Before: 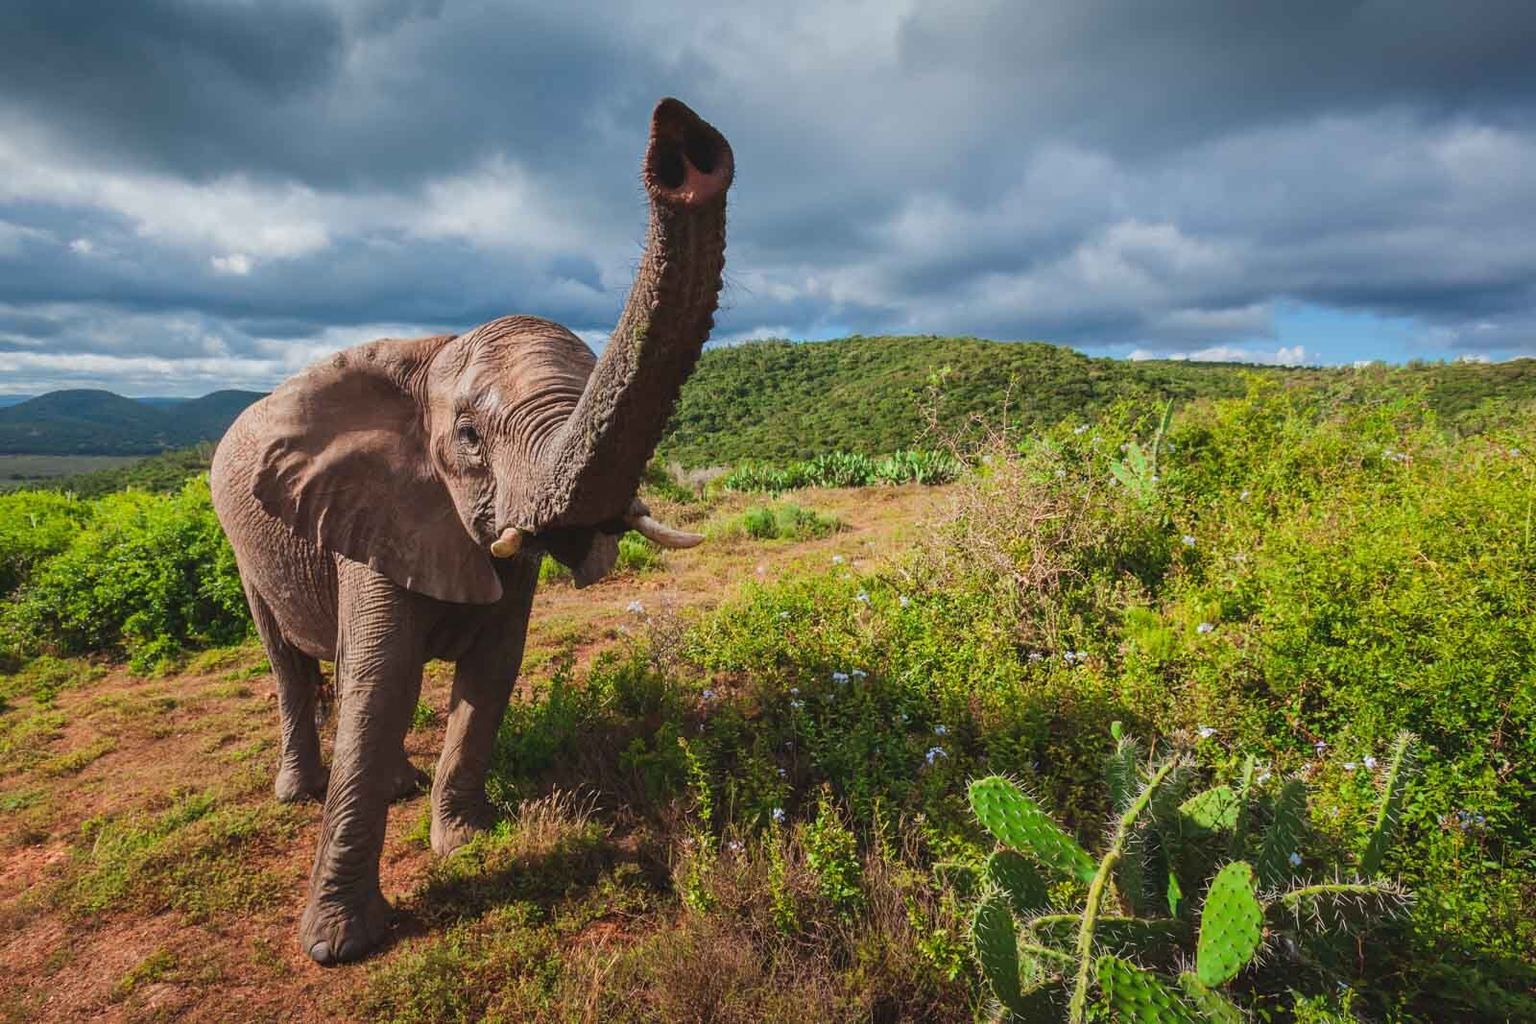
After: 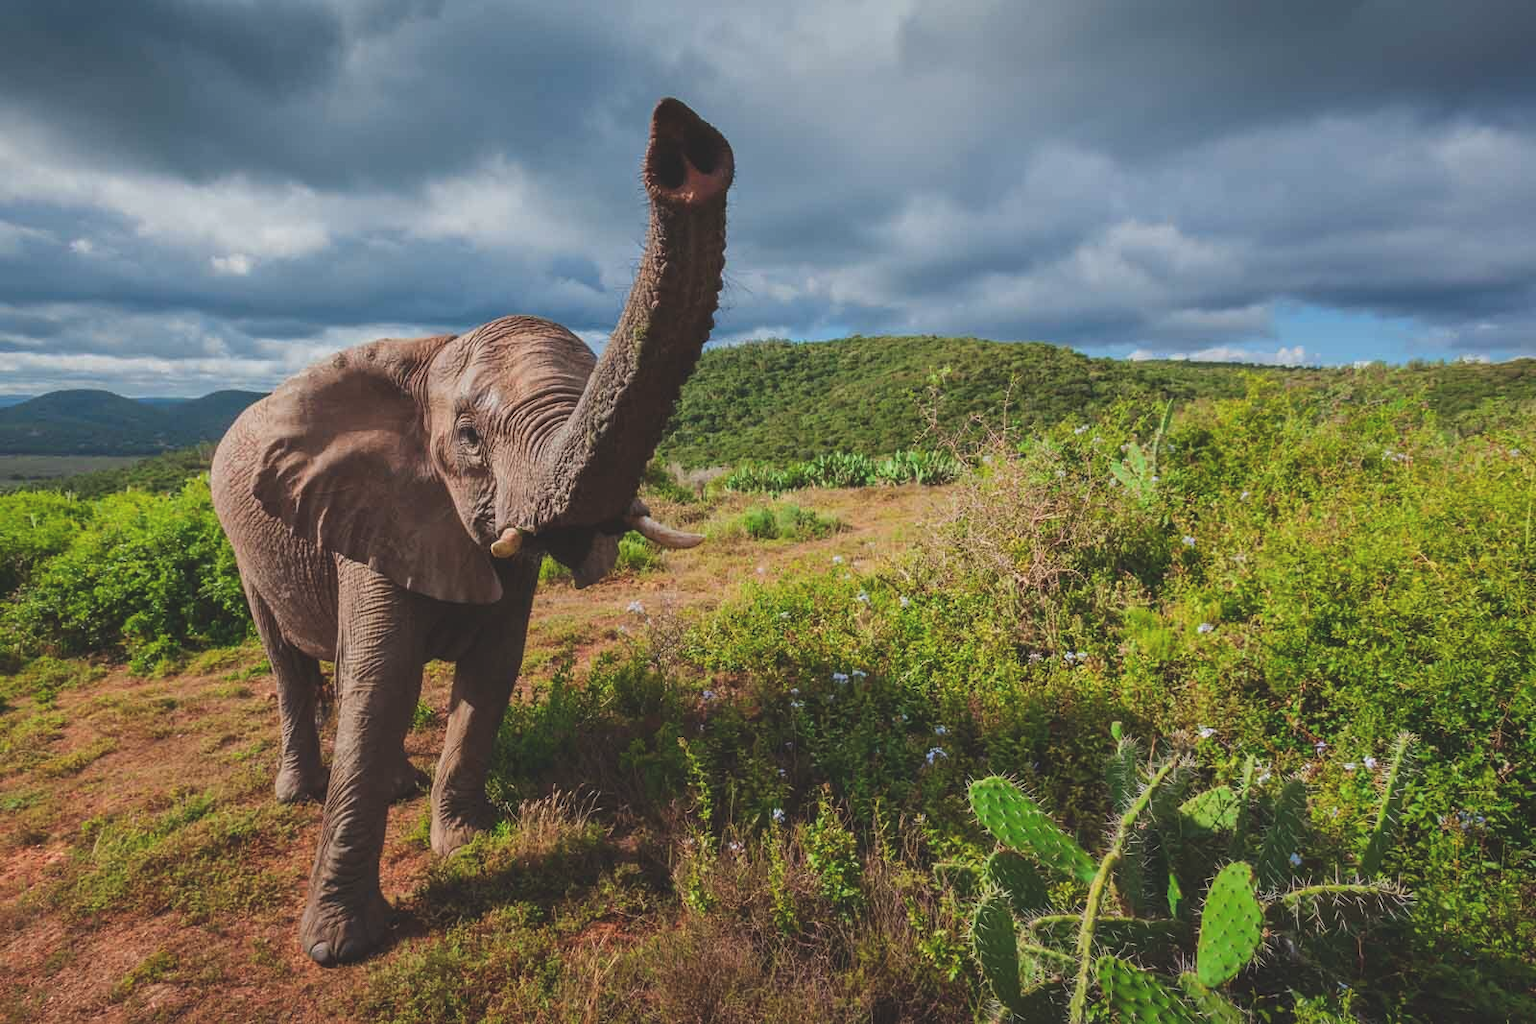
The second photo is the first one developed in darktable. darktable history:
exposure: black level correction -0.015, exposure -0.195 EV, compensate highlight preservation false
